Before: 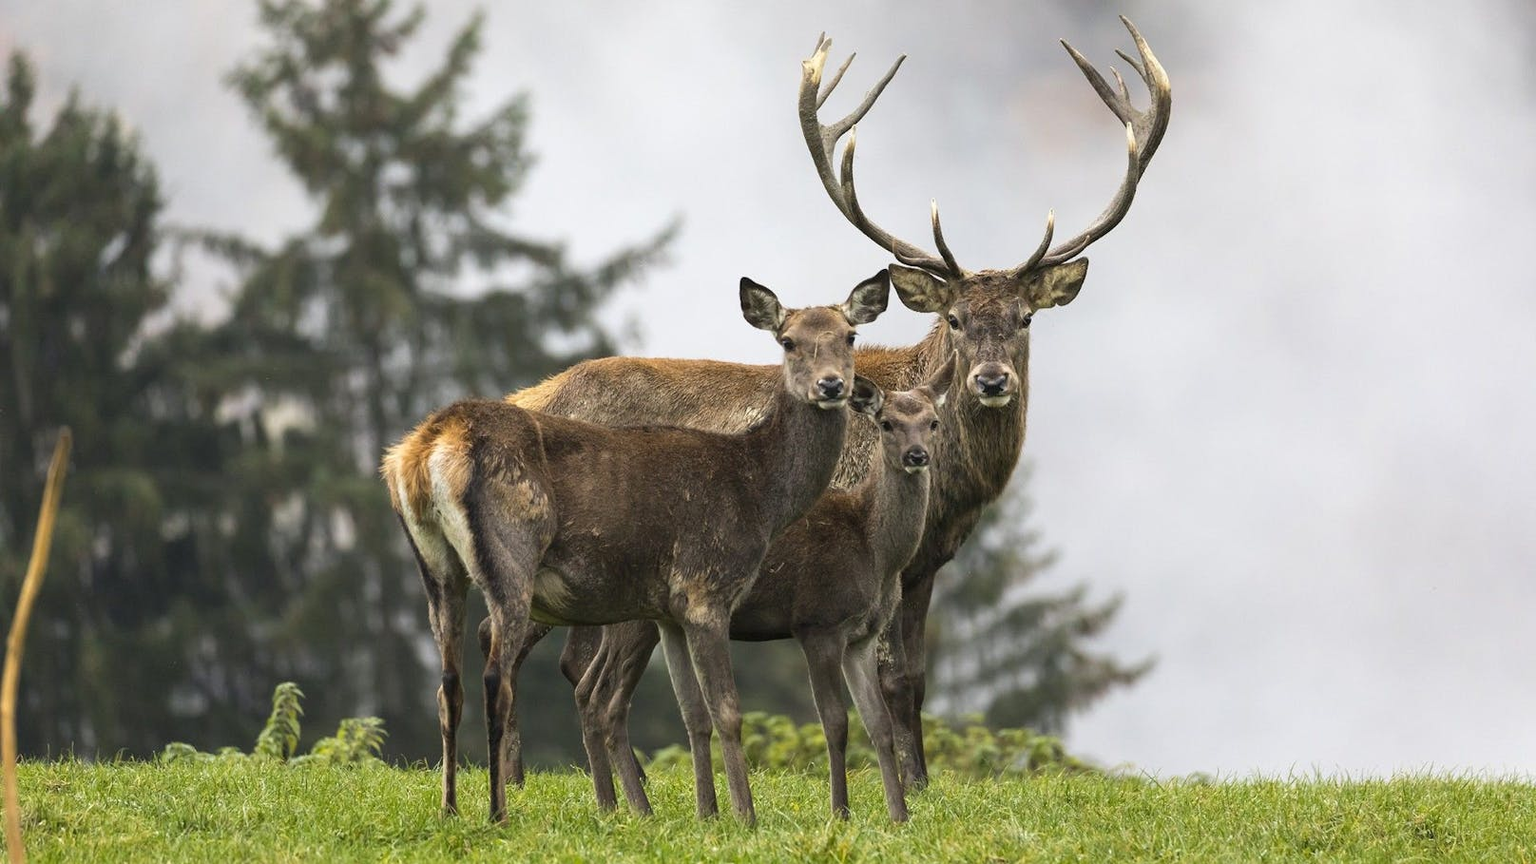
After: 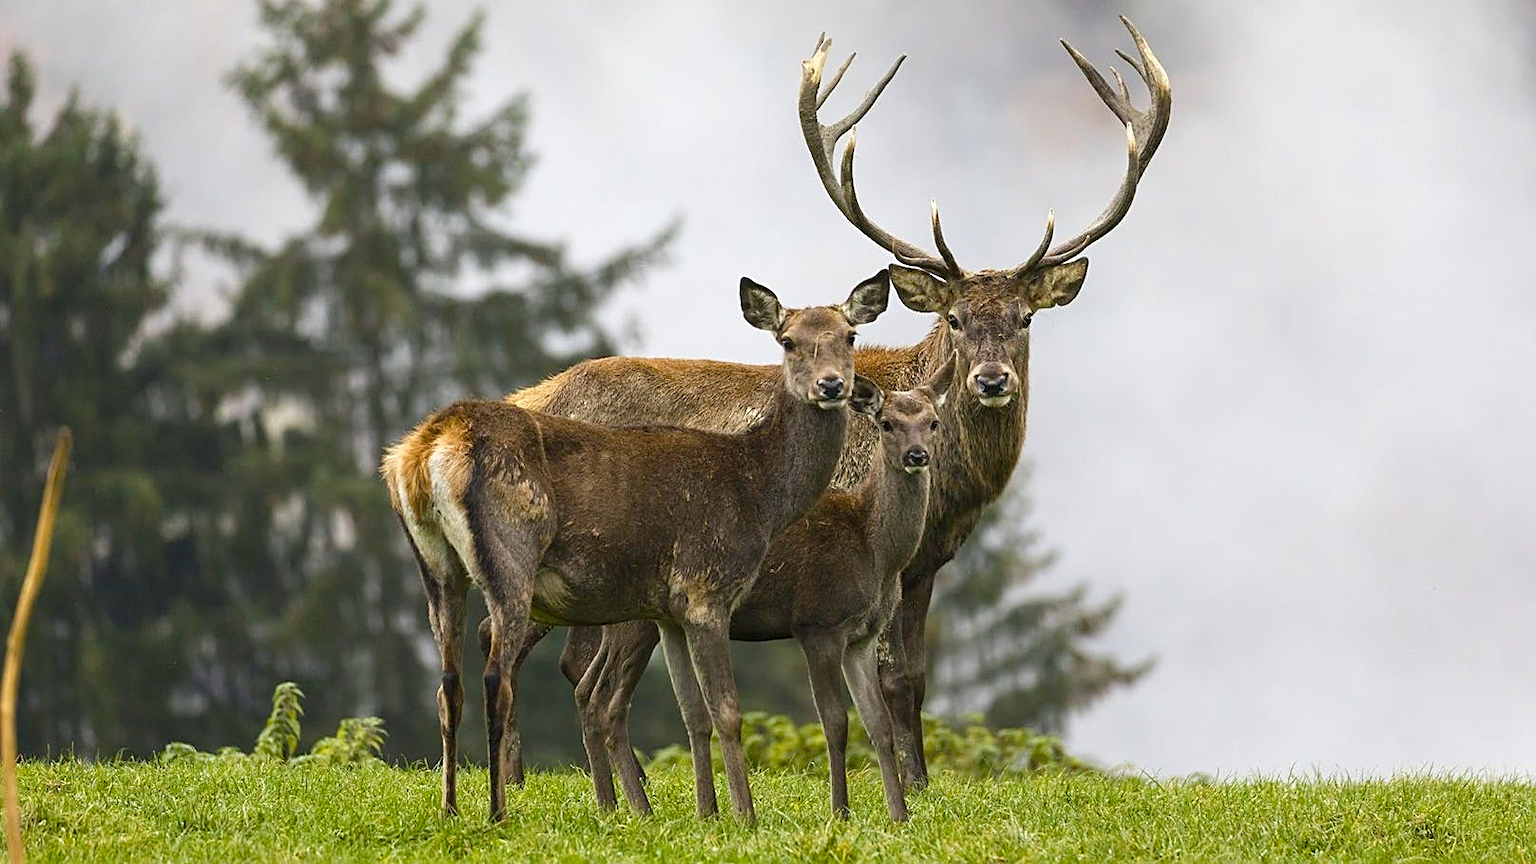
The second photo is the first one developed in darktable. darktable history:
color balance rgb: shadows lift › chroma 0.665%, shadows lift › hue 111.4°, perceptual saturation grading › global saturation 20%, perceptual saturation grading › highlights -24.724%, perceptual saturation grading › shadows 25.592%, global vibrance 20%
sharpen: on, module defaults
